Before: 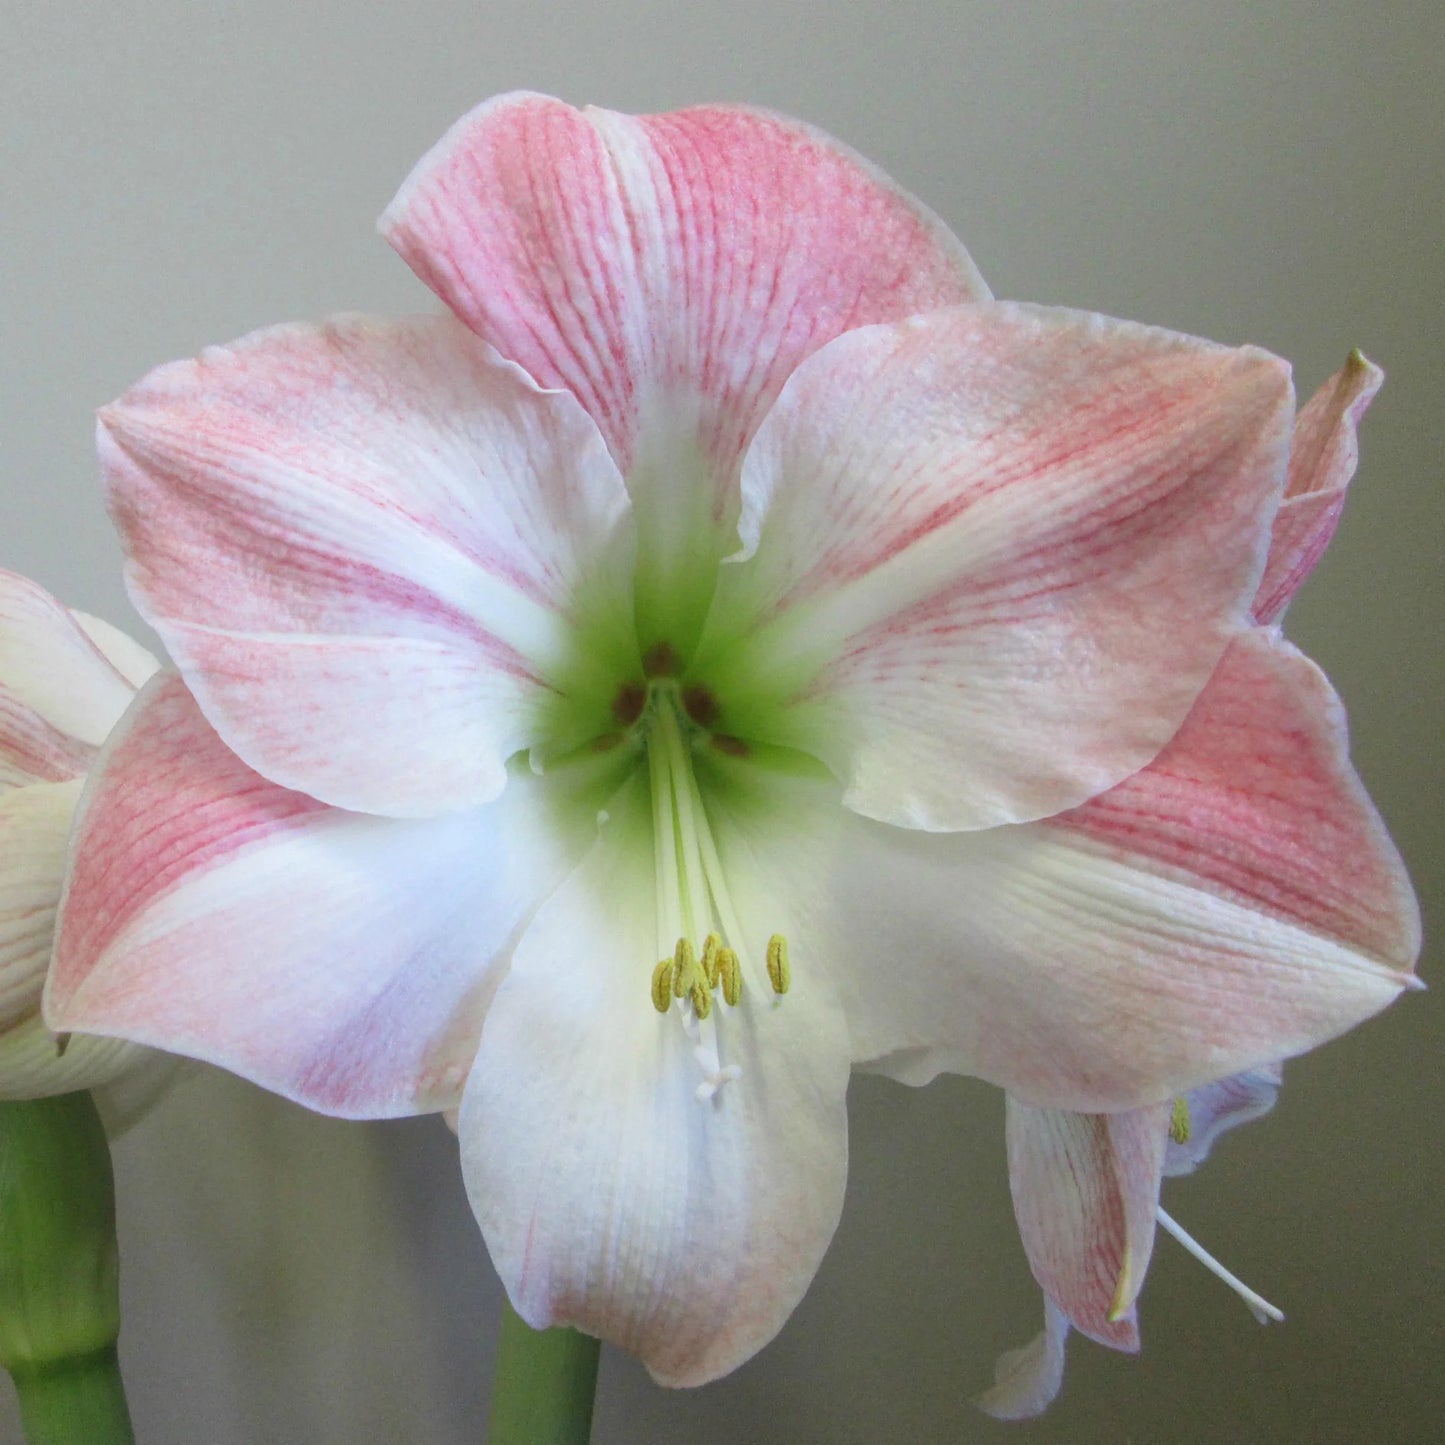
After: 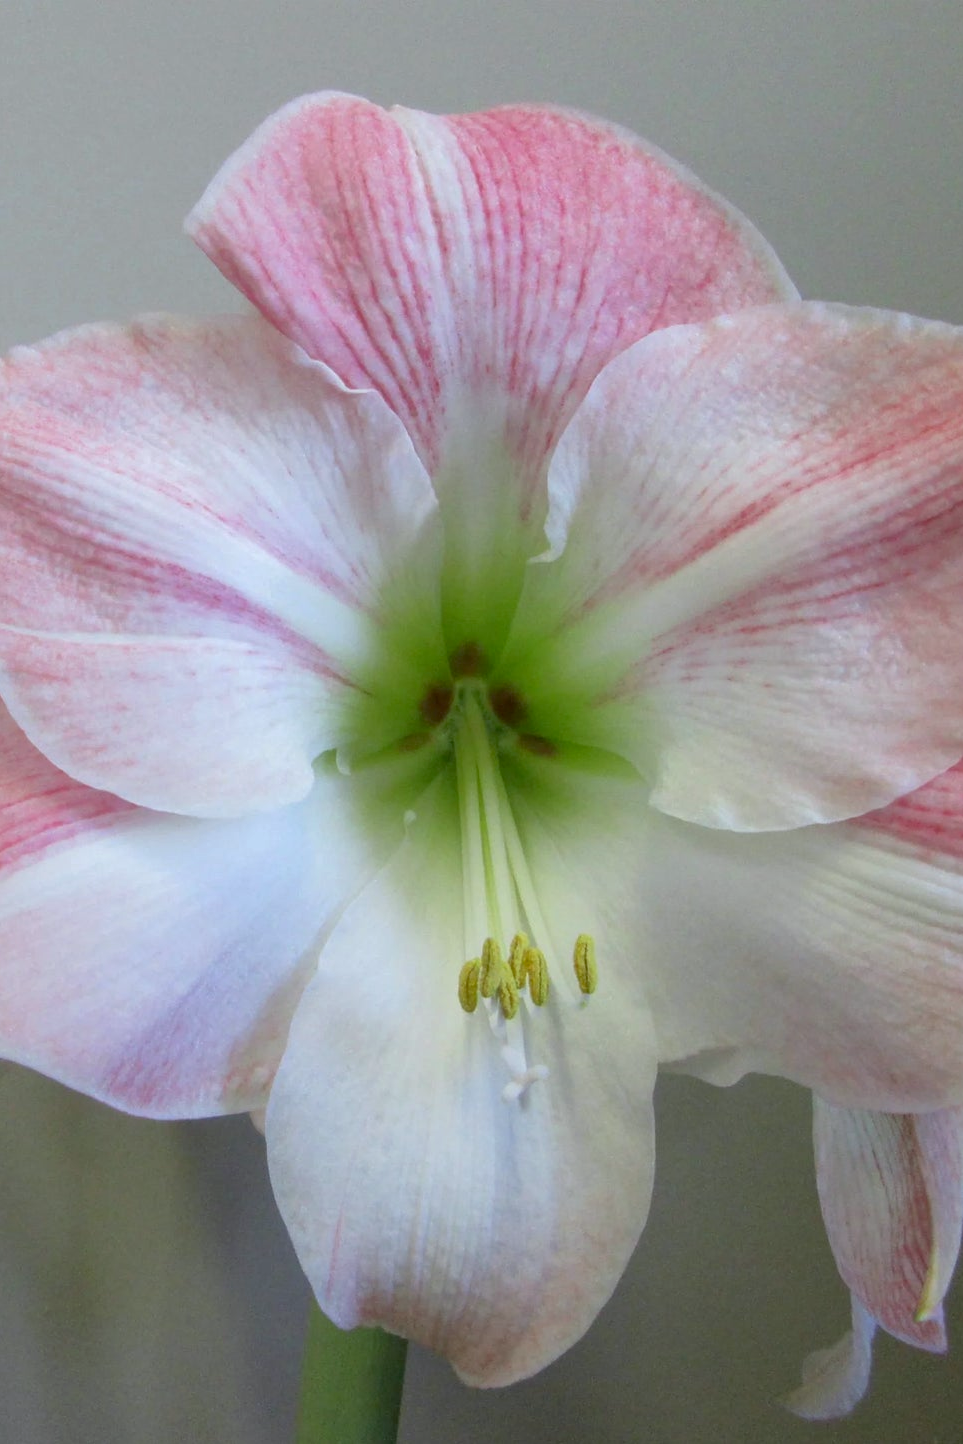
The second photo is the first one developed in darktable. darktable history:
white balance: red 0.988, blue 1.017
exposure: black level correction 0.007, compensate highlight preservation false
shadows and highlights: shadows -20, white point adjustment -2, highlights -35
crop and rotate: left 13.409%, right 19.924%
